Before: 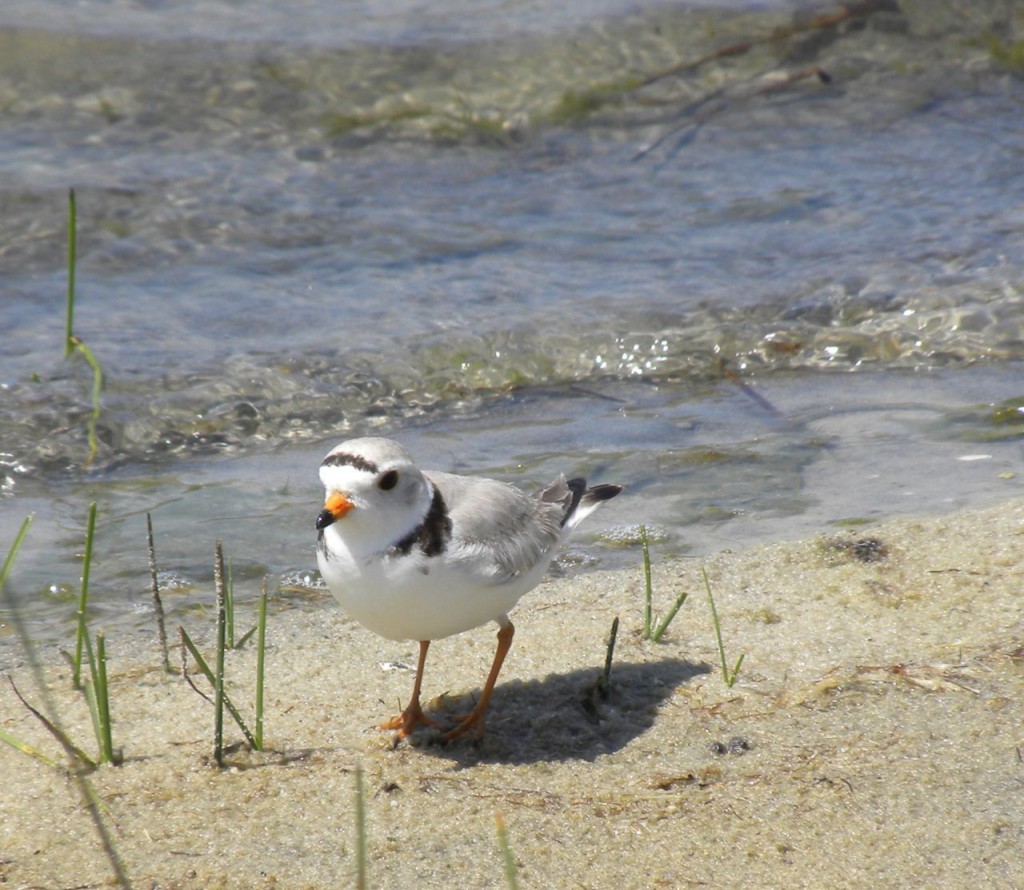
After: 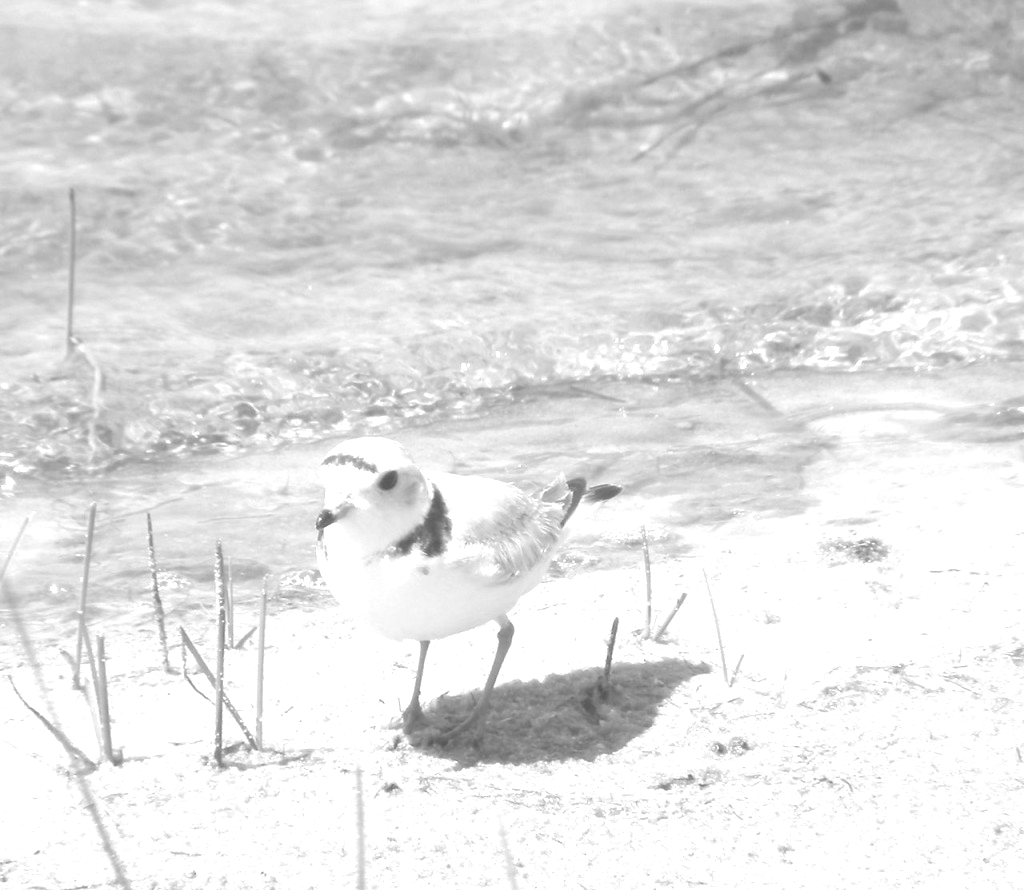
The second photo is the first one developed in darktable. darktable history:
monochrome: on, module defaults
colorize: hue 34.49°, saturation 35.33%, source mix 100%, lightness 55%, version 1
